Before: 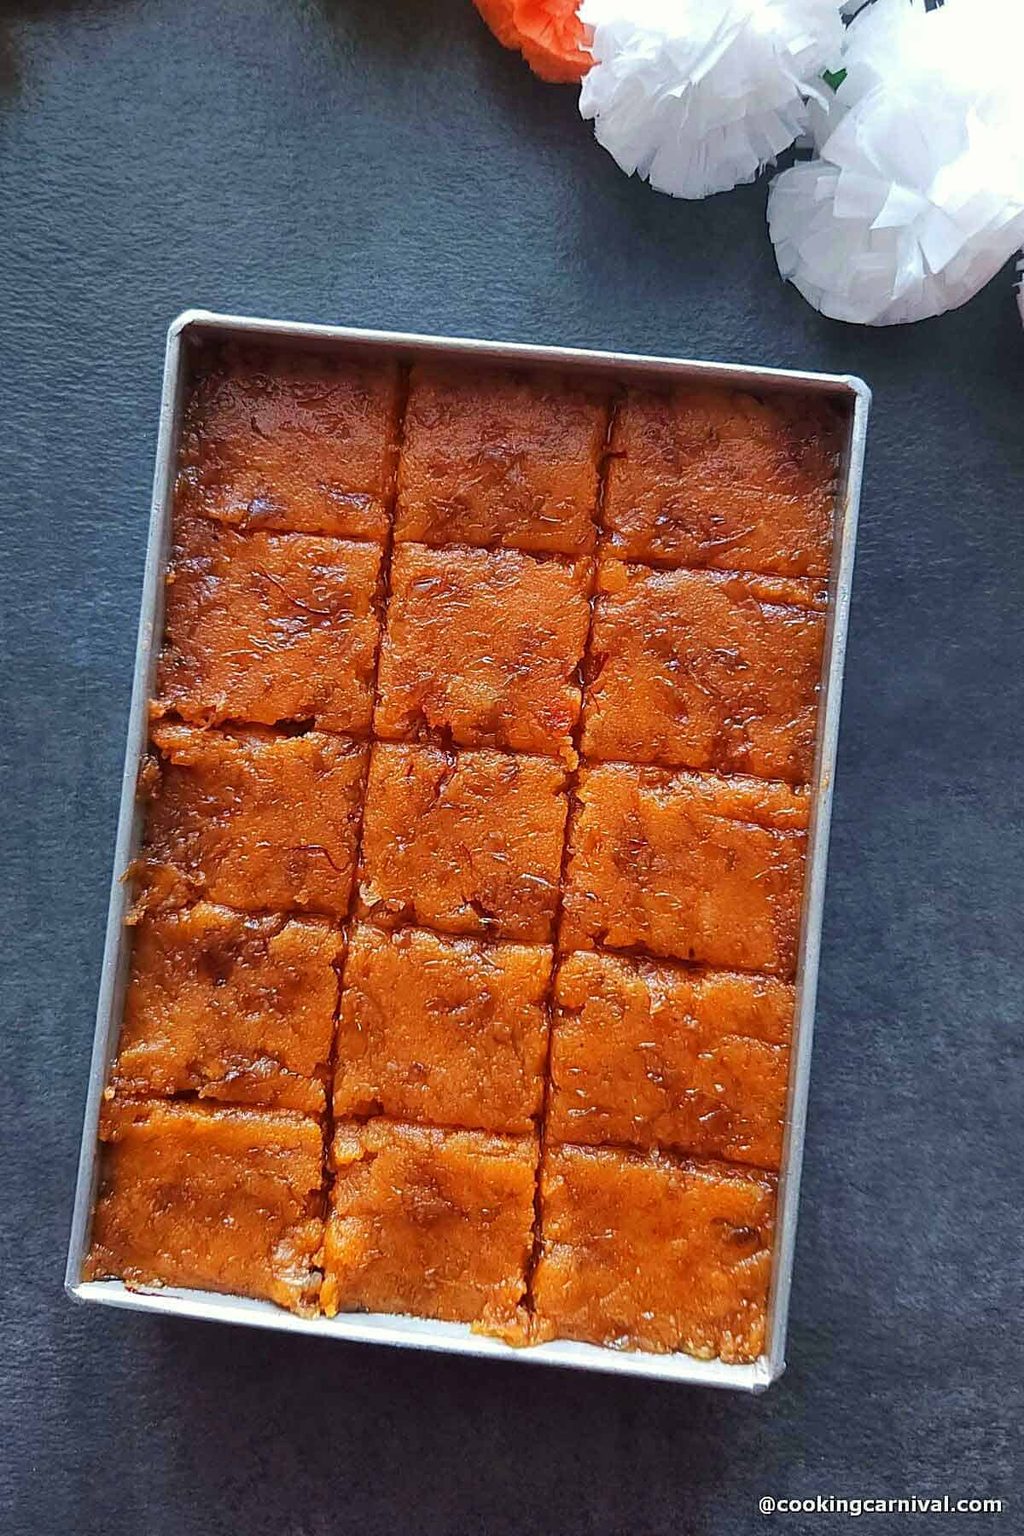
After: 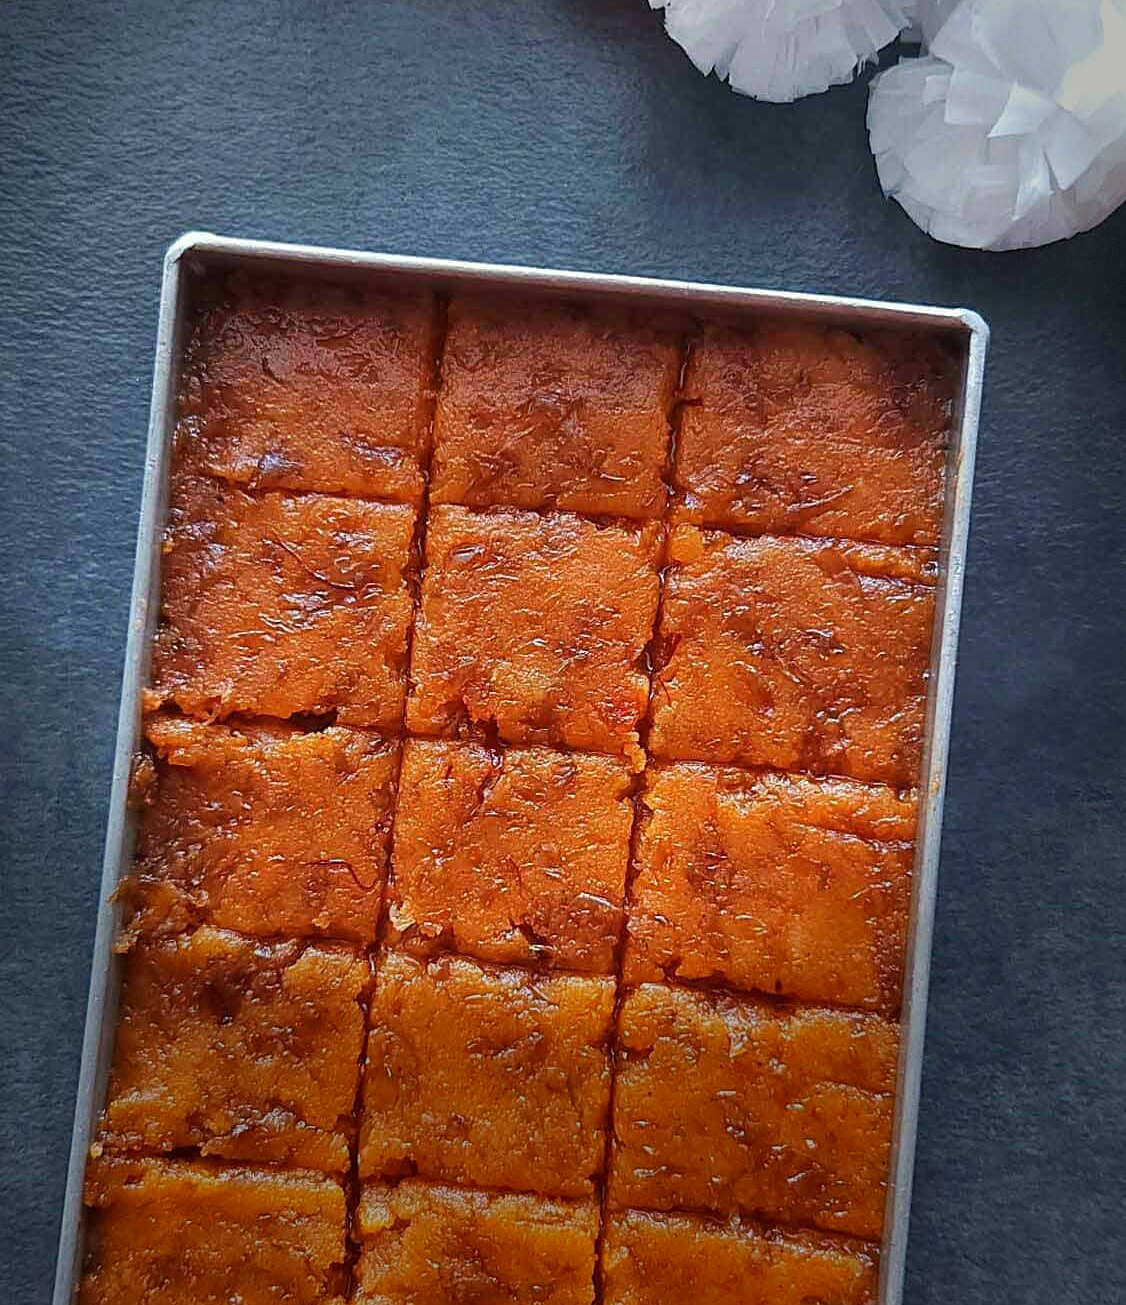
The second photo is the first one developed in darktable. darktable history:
crop: left 2.737%, top 7.287%, right 3.421%, bottom 20.179%
vignetting: fall-off start 68.33%, fall-off radius 30%, saturation 0.042, center (-0.066, -0.311), width/height ratio 0.992, shape 0.85, dithering 8-bit output
